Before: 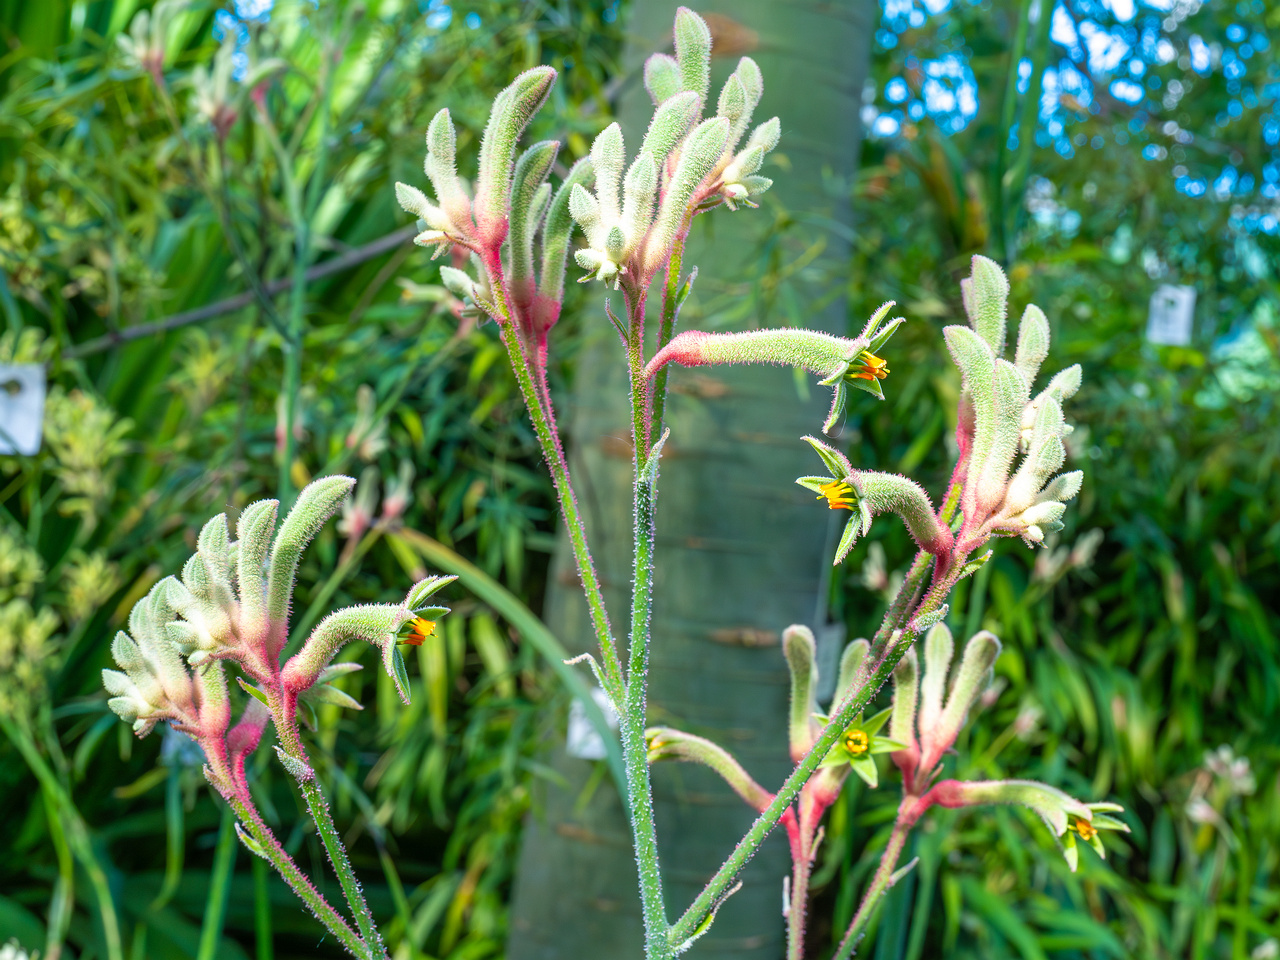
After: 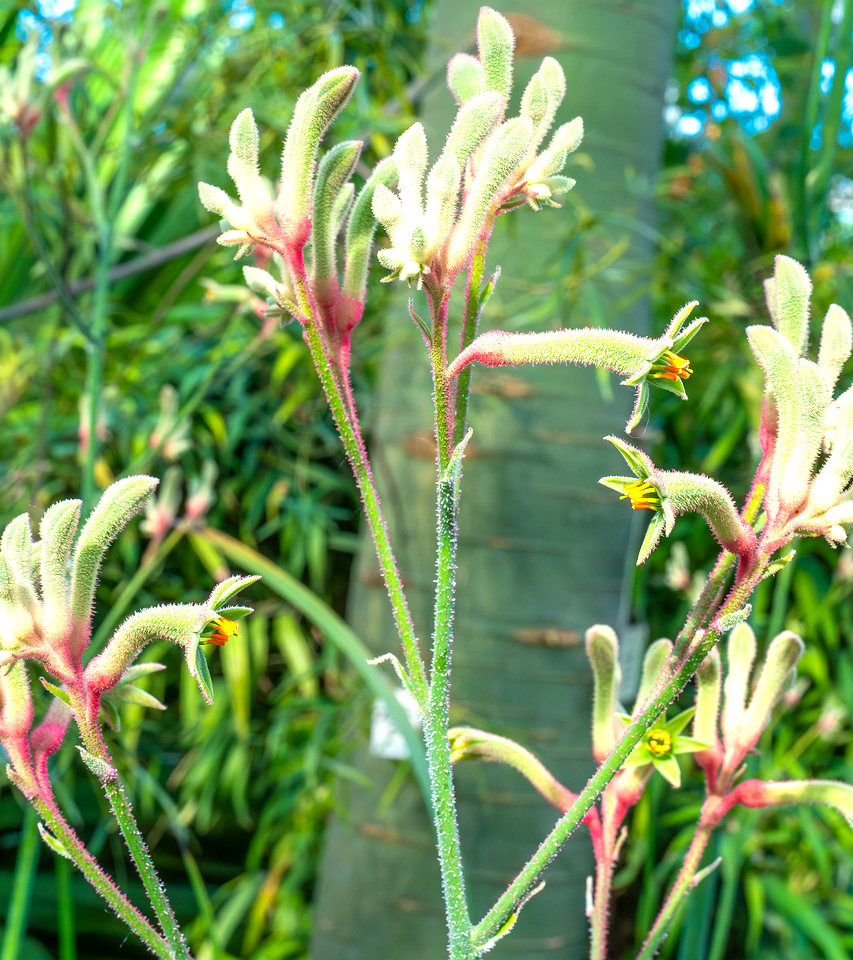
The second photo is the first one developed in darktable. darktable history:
exposure: black level correction 0.001, exposure 0.5 EV, compensate exposure bias true, compensate highlight preservation false
crop: left 15.419%, right 17.914%
white balance: red 1.029, blue 0.92
